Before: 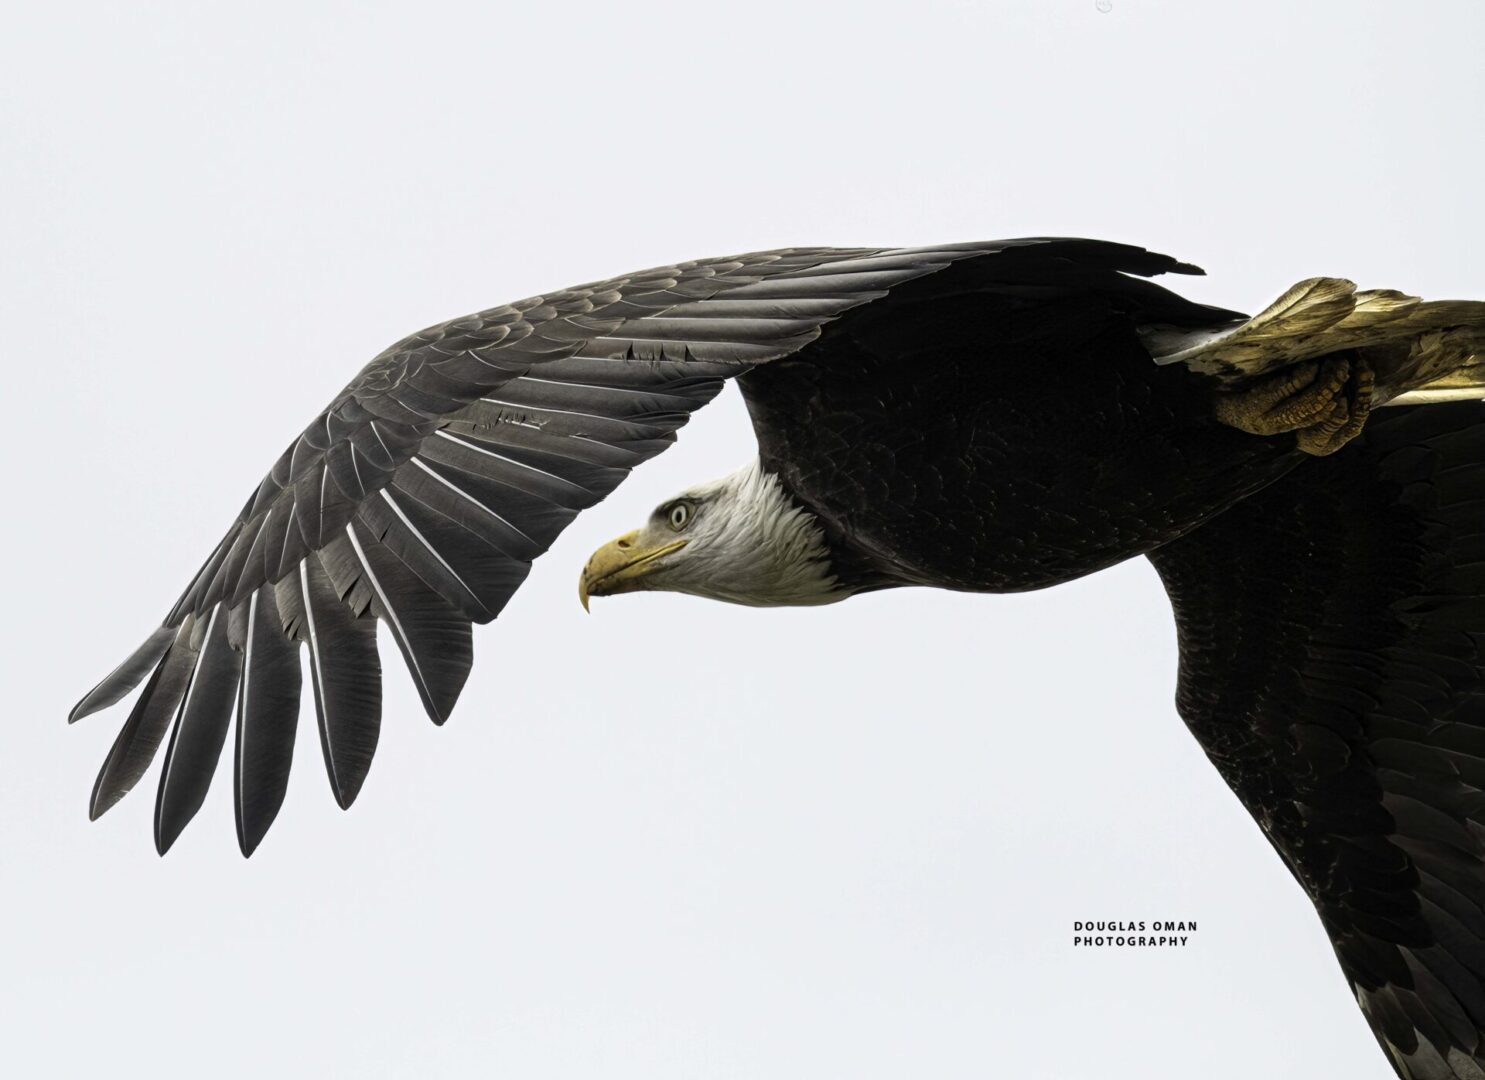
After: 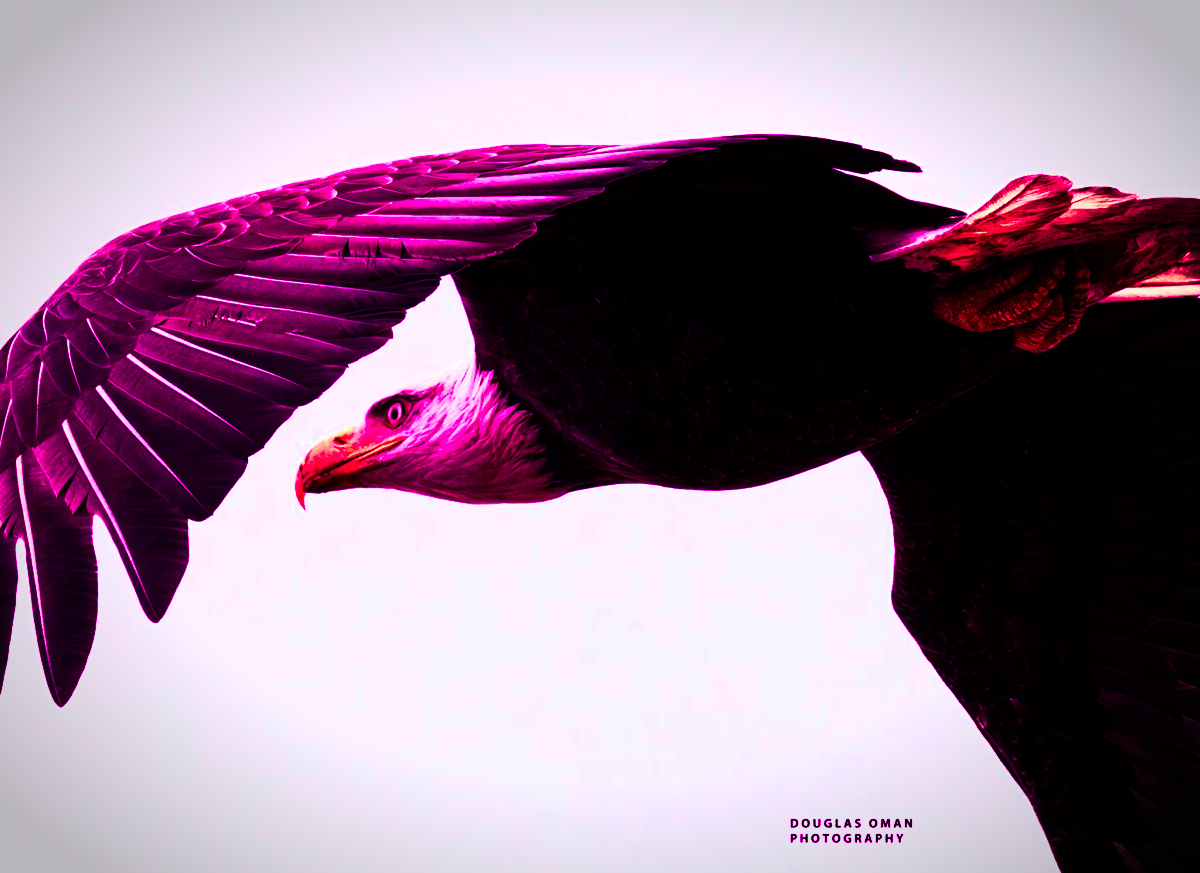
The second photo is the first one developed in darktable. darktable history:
crop: left 19.159%, top 9.58%, bottom 9.58%
color balance rgb: perceptual saturation grading › global saturation 25%, perceptual brilliance grading › mid-tones 10%, perceptual brilliance grading › shadows 15%, global vibrance 20%
rgb curve: curves: ch0 [(0, 0) (0.21, 0.15) (0.24, 0.21) (0.5, 0.75) (0.75, 0.96) (0.89, 0.99) (1, 1)]; ch1 [(0, 0.02) (0.21, 0.13) (0.25, 0.2) (0.5, 0.67) (0.75, 0.9) (0.89, 0.97) (1, 1)]; ch2 [(0, 0.02) (0.21, 0.13) (0.25, 0.2) (0.5, 0.67) (0.75, 0.9) (0.89, 0.97) (1, 1)], compensate middle gray true
tone curve: curves: ch0 [(0, 0) (0.003, 0.003) (0.011, 0.01) (0.025, 0.023) (0.044, 0.041) (0.069, 0.064) (0.1, 0.092) (0.136, 0.125) (0.177, 0.163) (0.224, 0.207) (0.277, 0.255) (0.335, 0.309) (0.399, 0.375) (0.468, 0.459) (0.543, 0.548) (0.623, 0.629) (0.709, 0.716) (0.801, 0.808) (0.898, 0.911) (1, 1)], preserve colors none
vignetting: automatic ratio true
color balance: mode lift, gamma, gain (sRGB), lift [1, 1, 0.101, 1]
color zones: curves: ch0 [(0, 0.473) (0.001, 0.473) (0.226, 0.548) (0.4, 0.589) (0.525, 0.54) (0.728, 0.403) (0.999, 0.473) (1, 0.473)]; ch1 [(0, 0.619) (0.001, 0.619) (0.234, 0.388) (0.4, 0.372) (0.528, 0.422) (0.732, 0.53) (0.999, 0.619) (1, 0.619)]; ch2 [(0, 0.547) (0.001, 0.547) (0.226, 0.45) (0.4, 0.525) (0.525, 0.585) (0.8, 0.511) (0.999, 0.547) (1, 0.547)]
